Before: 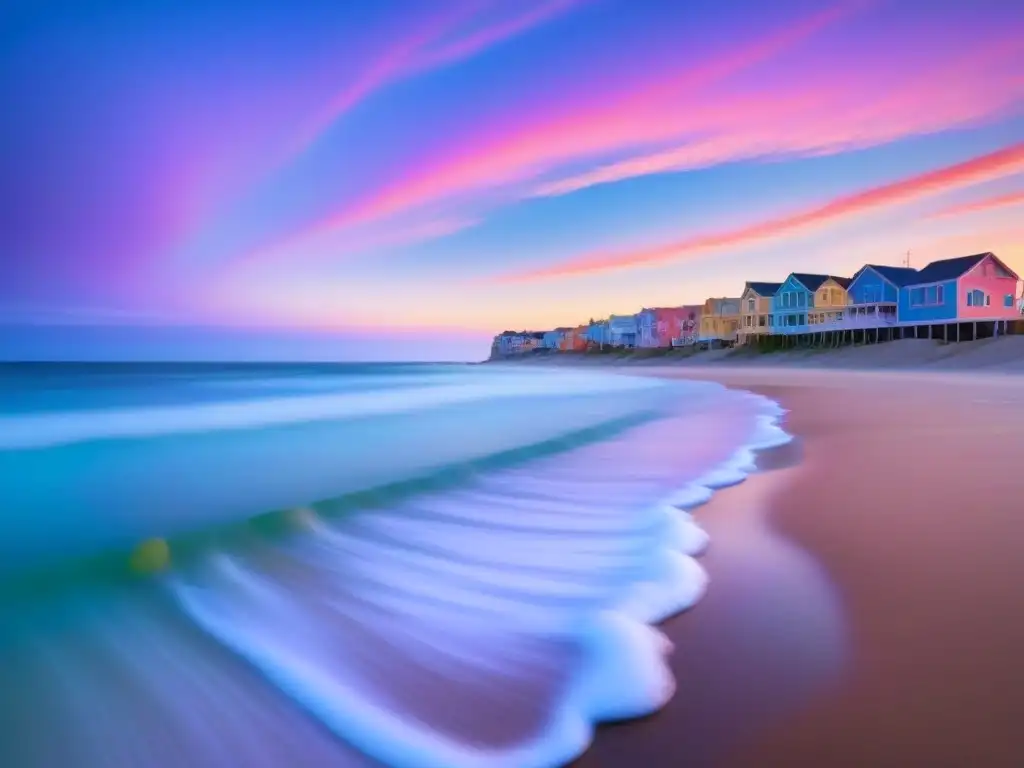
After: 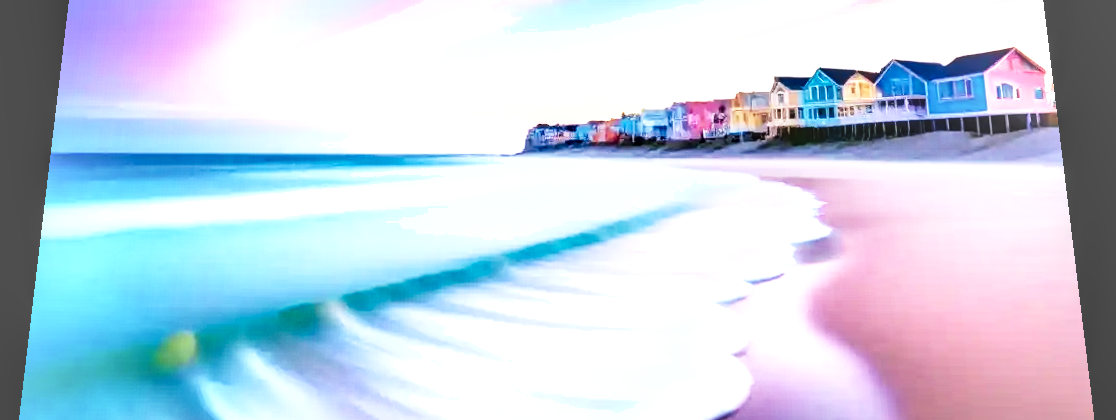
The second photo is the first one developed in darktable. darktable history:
crop and rotate: top 23.043%, bottom 23.437%
local contrast: detail 150%
base curve: curves: ch0 [(0, 0) (0.579, 0.807) (1, 1)], preserve colors none
exposure: black level correction -0.023, exposure 1.397 EV, compensate highlight preservation false
contrast brightness saturation: contrast 0.07
rotate and perspective: rotation 0.128°, lens shift (vertical) -0.181, lens shift (horizontal) -0.044, shear 0.001, automatic cropping off
shadows and highlights: soften with gaussian
